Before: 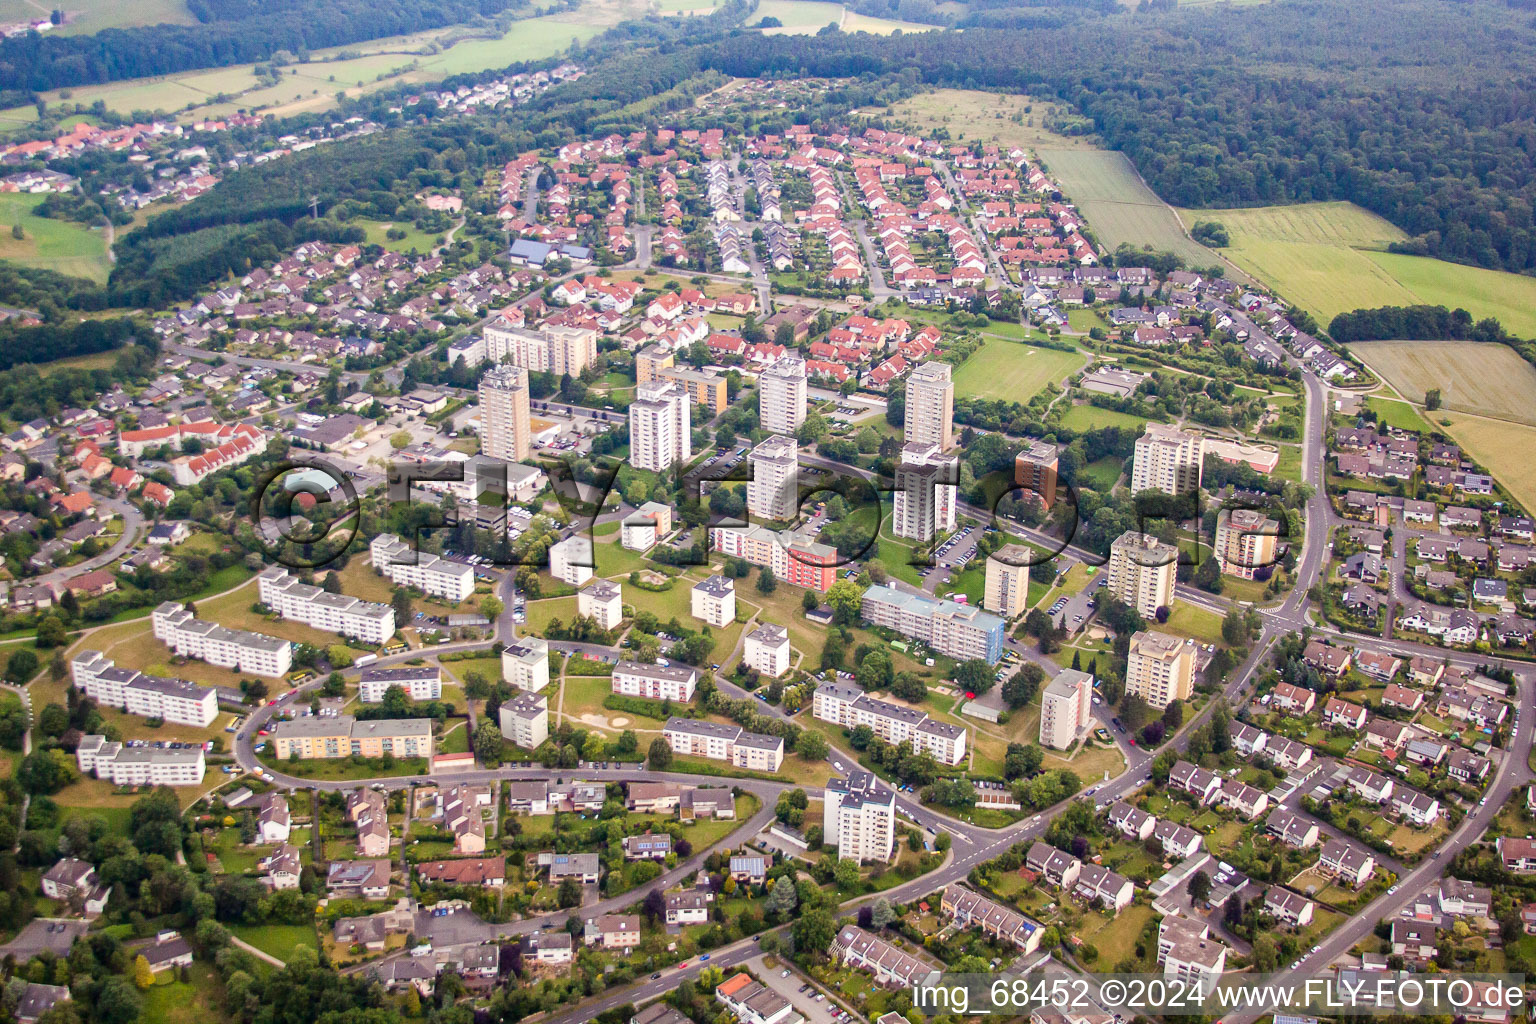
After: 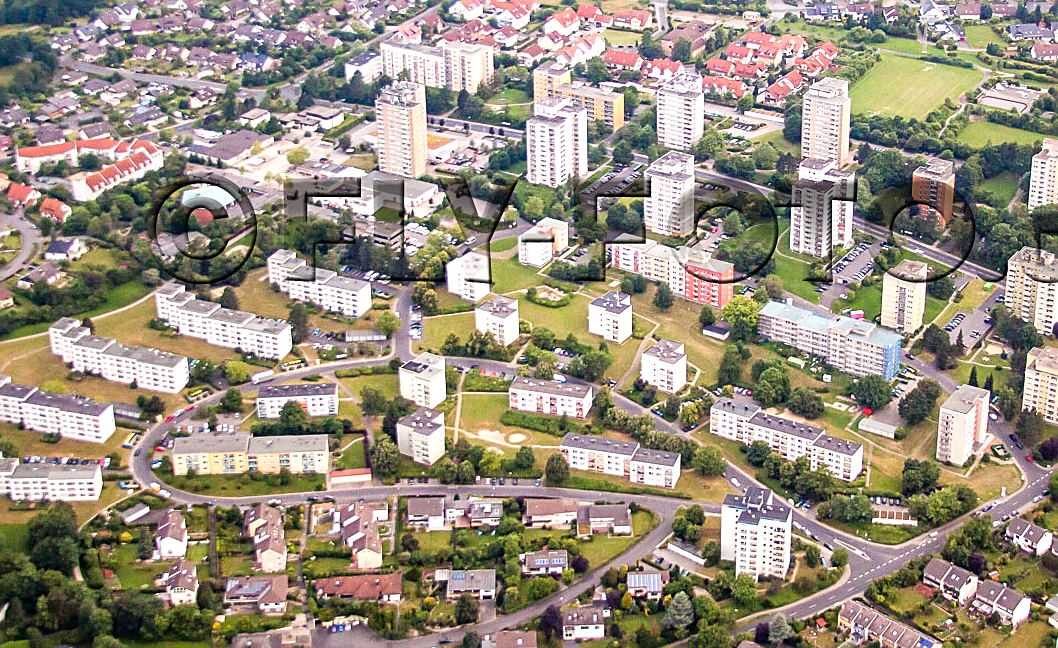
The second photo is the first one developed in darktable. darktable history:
crop: left 6.713%, top 27.785%, right 24.396%, bottom 8.855%
sharpen: on, module defaults
tone equalizer: -8 EV -0.404 EV, -7 EV -0.398 EV, -6 EV -0.314 EV, -5 EV -0.213 EV, -3 EV 0.2 EV, -2 EV 0.327 EV, -1 EV 0.387 EV, +0 EV 0.389 EV
